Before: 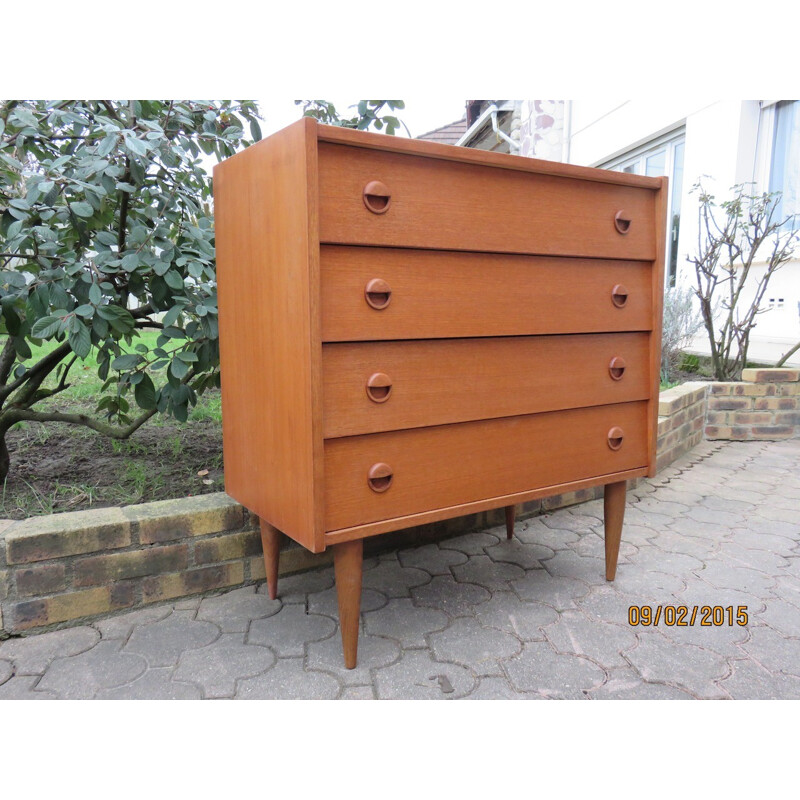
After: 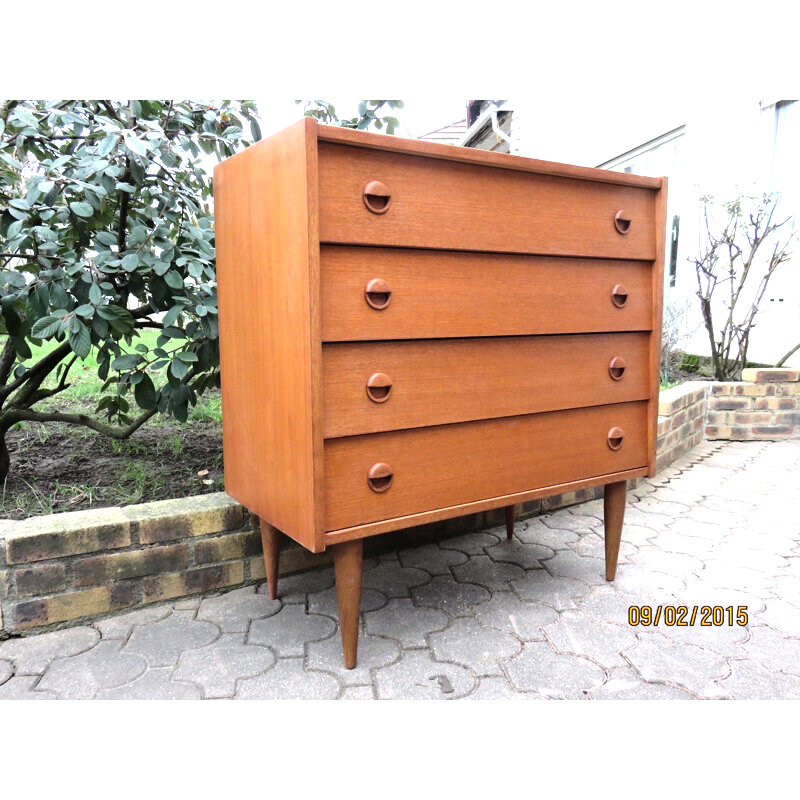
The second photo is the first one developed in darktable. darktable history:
tone equalizer: -8 EV -1.08 EV, -7 EV -0.975 EV, -6 EV -0.881 EV, -5 EV -0.57 EV, -3 EV 0.572 EV, -2 EV 0.848 EV, -1 EV 1.01 EV, +0 EV 1.08 EV, edges refinement/feathering 500, mask exposure compensation -1.57 EV, preserve details no
